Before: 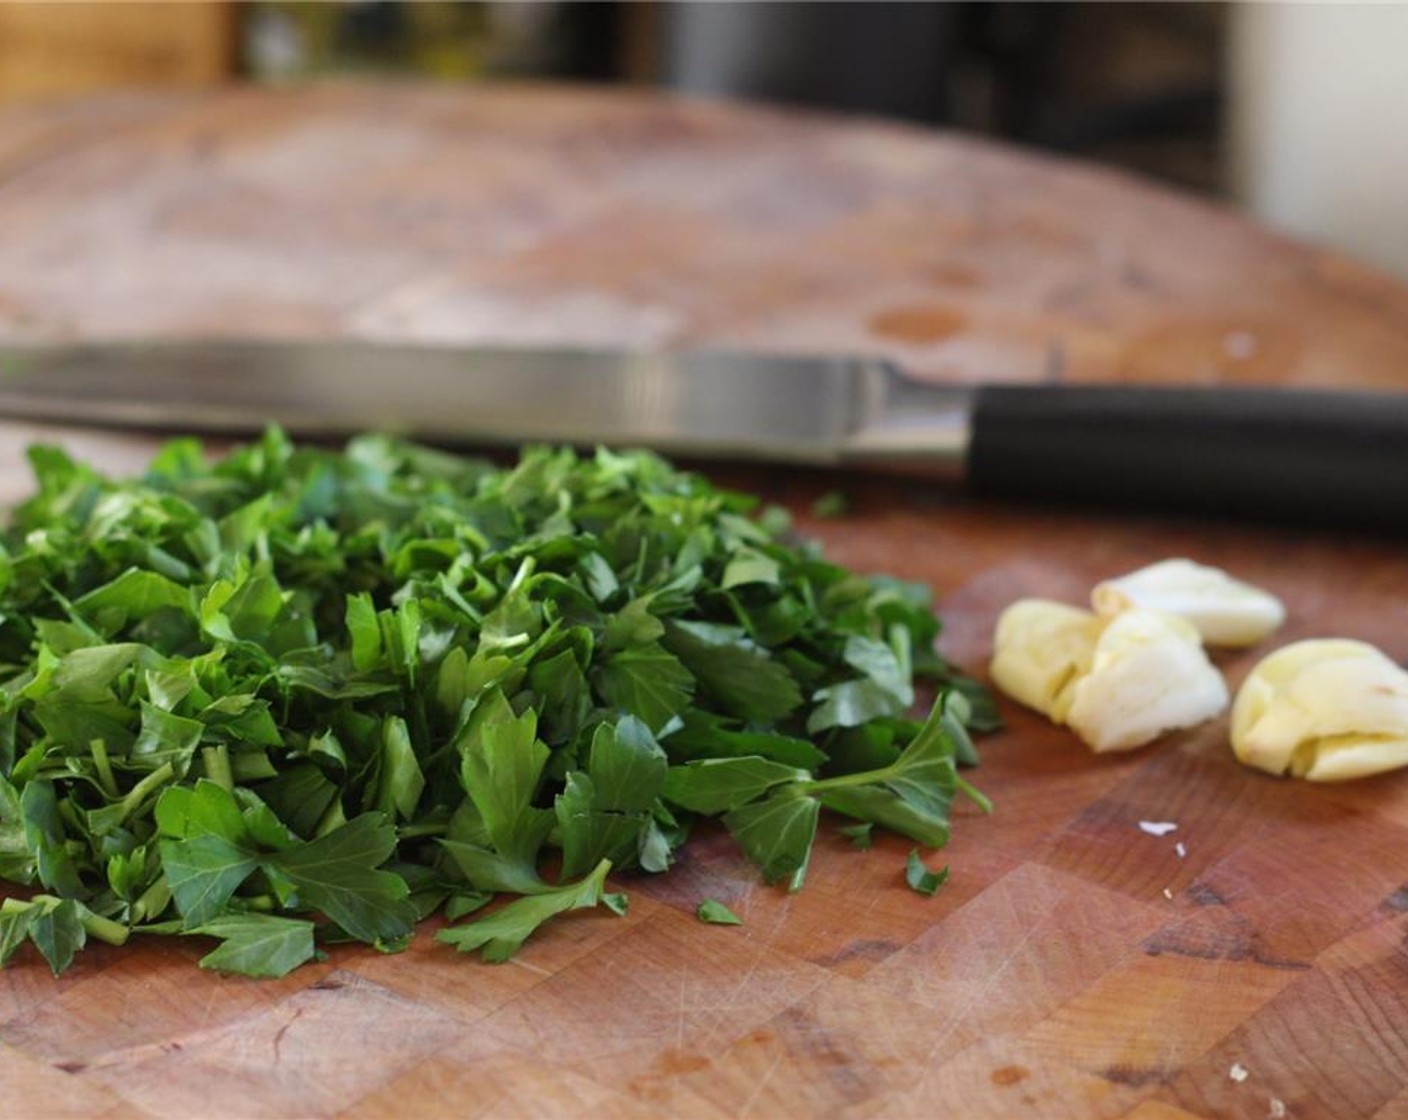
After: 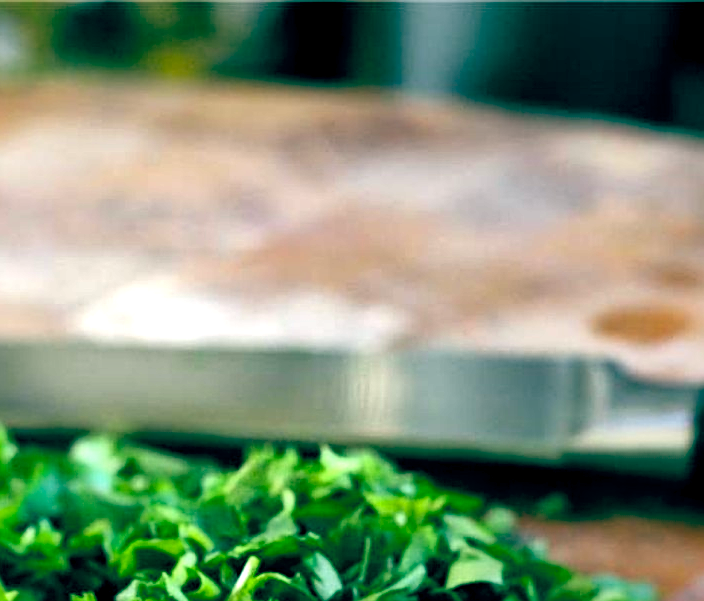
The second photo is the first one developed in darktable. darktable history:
tone equalizer: -8 EV -0.771 EV, -7 EV -0.691 EV, -6 EV -0.564 EV, -5 EV -0.368 EV, -3 EV 0.375 EV, -2 EV 0.6 EV, -1 EV 0.684 EV, +0 EV 0.738 EV
local contrast: mode bilateral grid, contrast 20, coarseness 50, detail 178%, midtone range 0.2
sharpen: on, module defaults
color balance rgb: global offset › luminance -0.546%, global offset › chroma 0.906%, global offset › hue 173.89°, perceptual saturation grading › global saturation 24.908%
crop: left 19.633%, right 30.3%, bottom 46.295%
